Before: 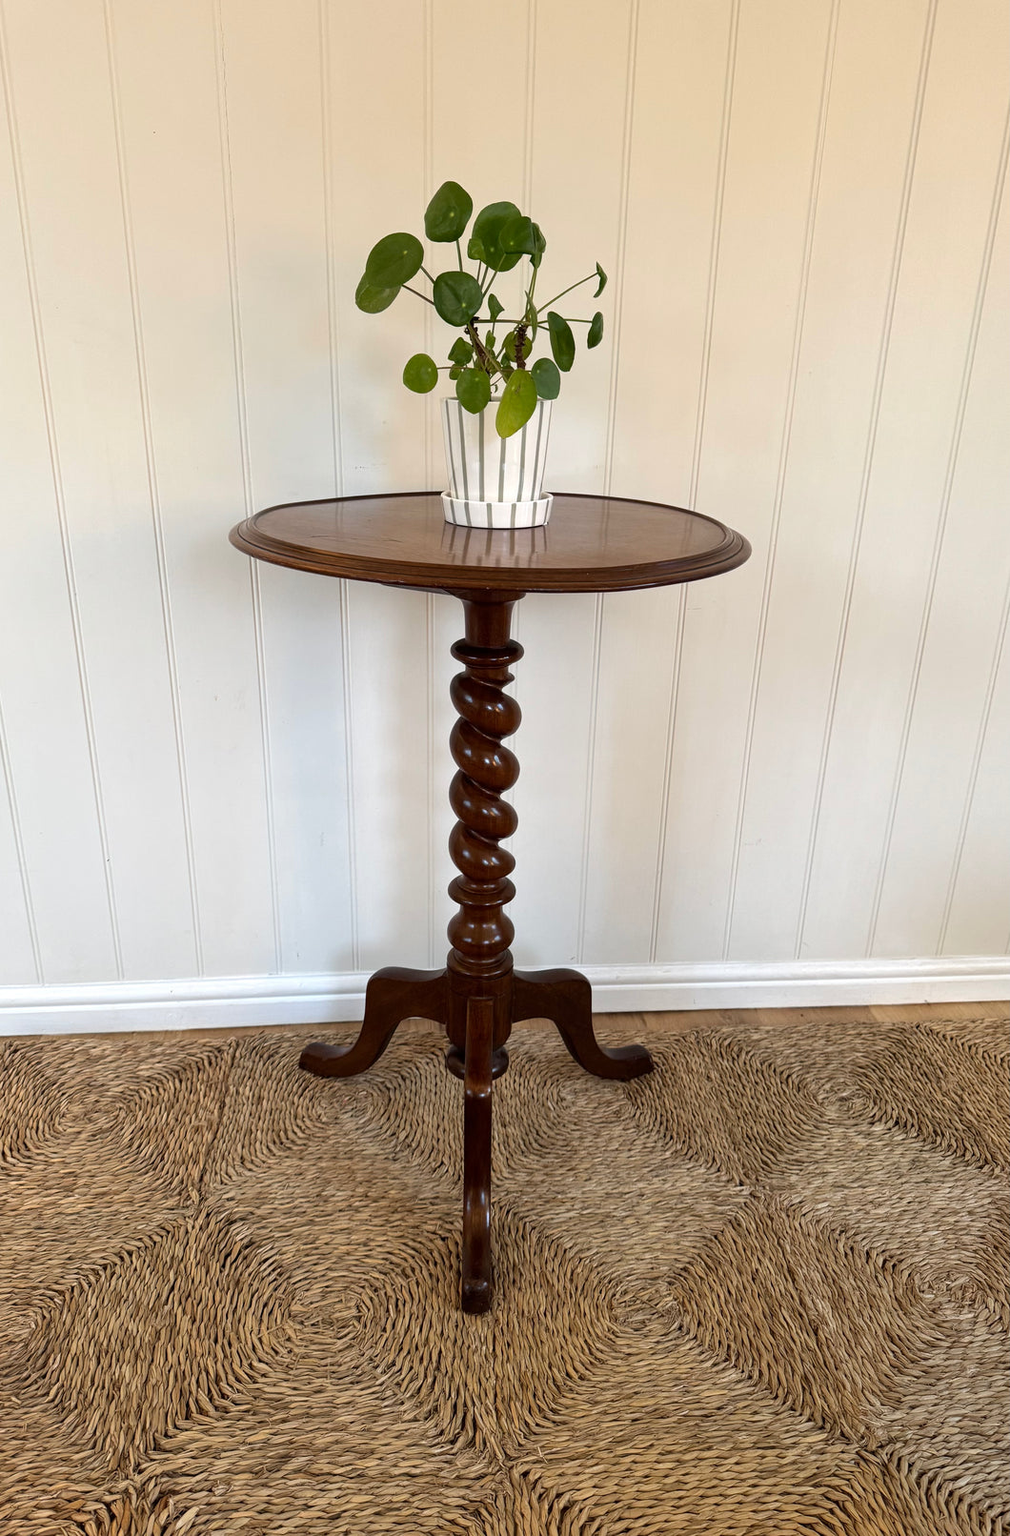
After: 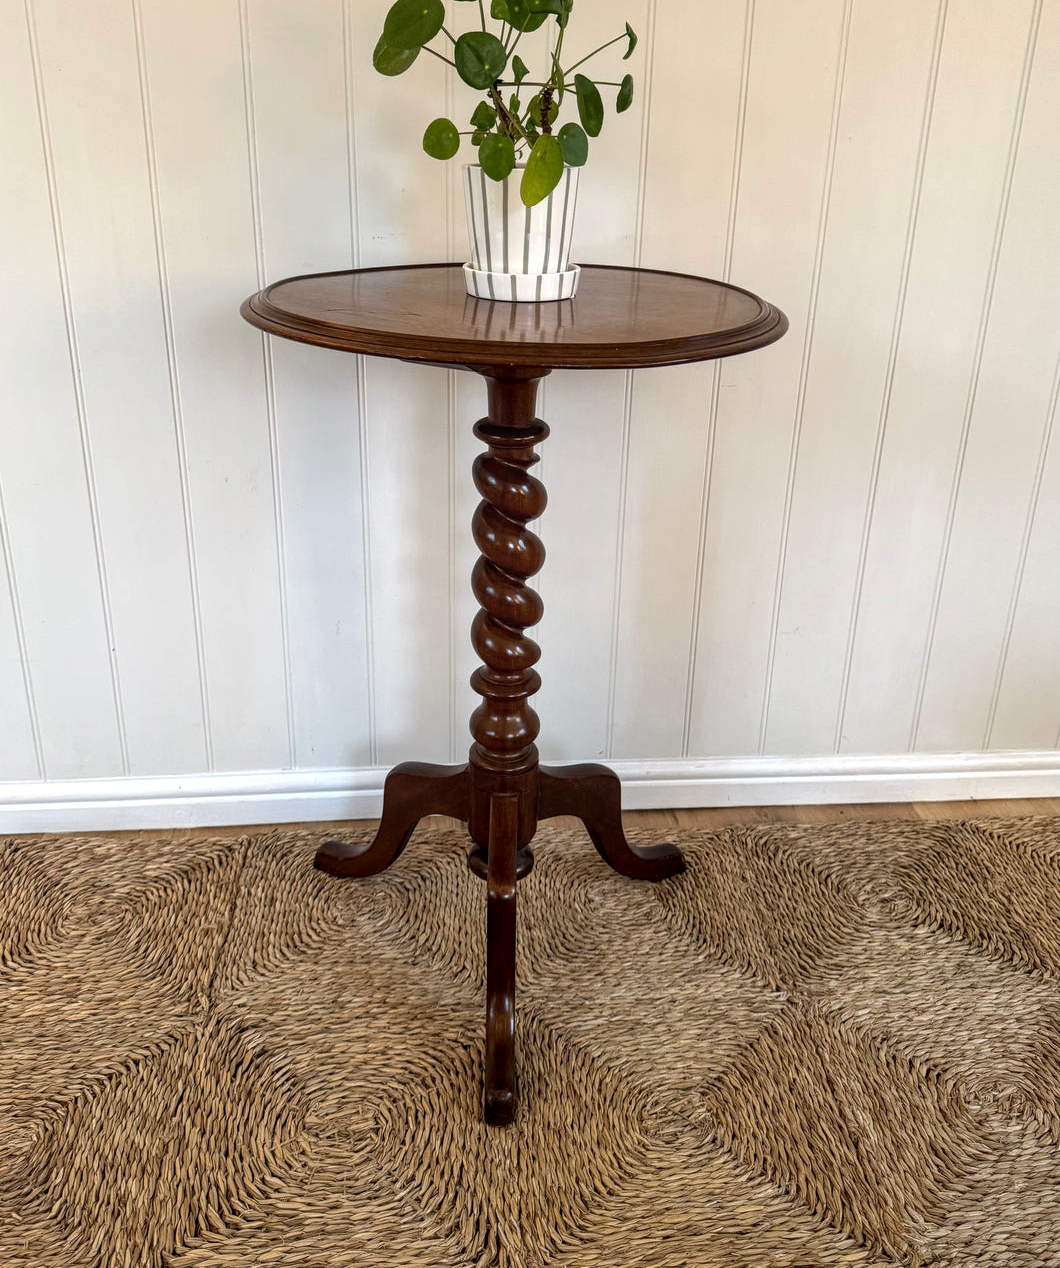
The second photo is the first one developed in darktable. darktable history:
local contrast: detail 130%
crop and rotate: top 15.774%, bottom 5.506%
